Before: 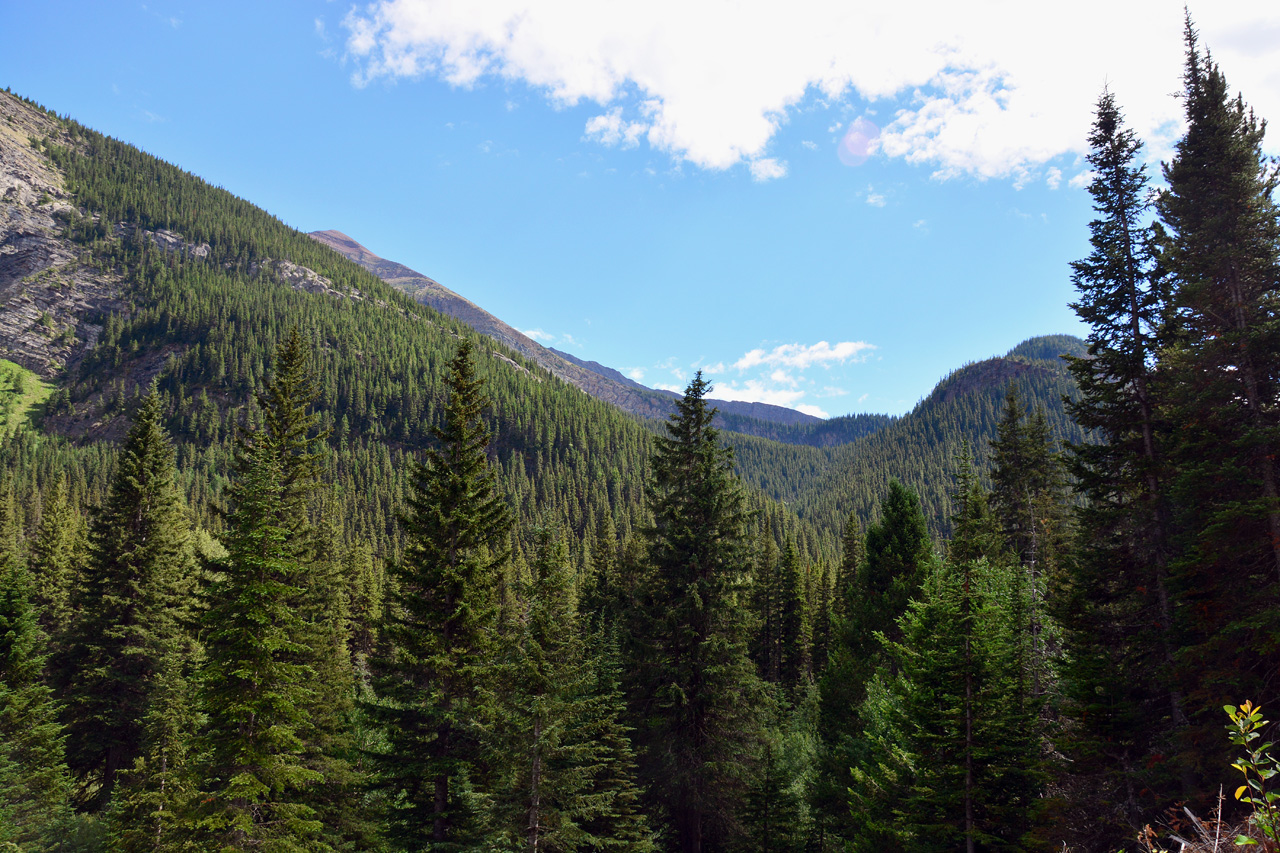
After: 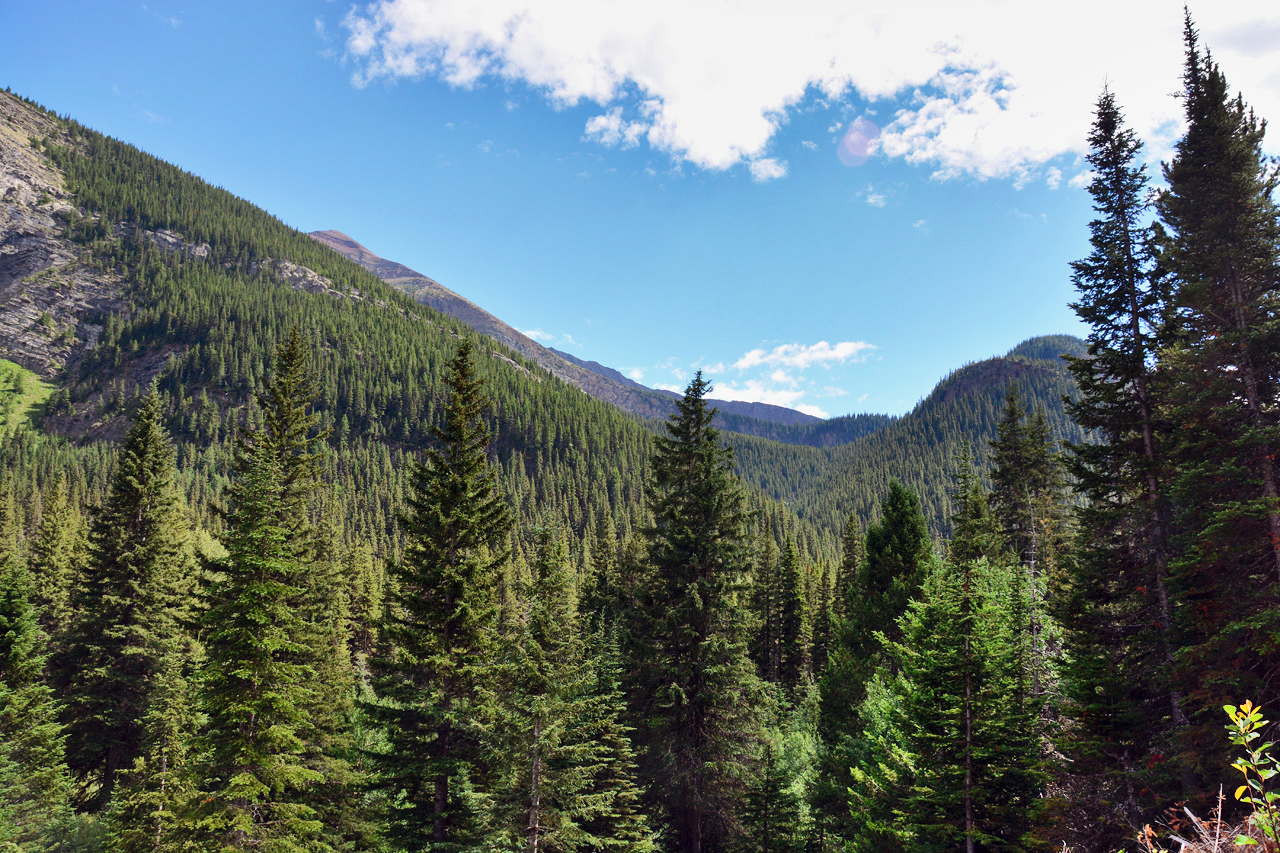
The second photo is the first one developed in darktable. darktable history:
shadows and highlights: shadows 59.09, soften with gaussian
